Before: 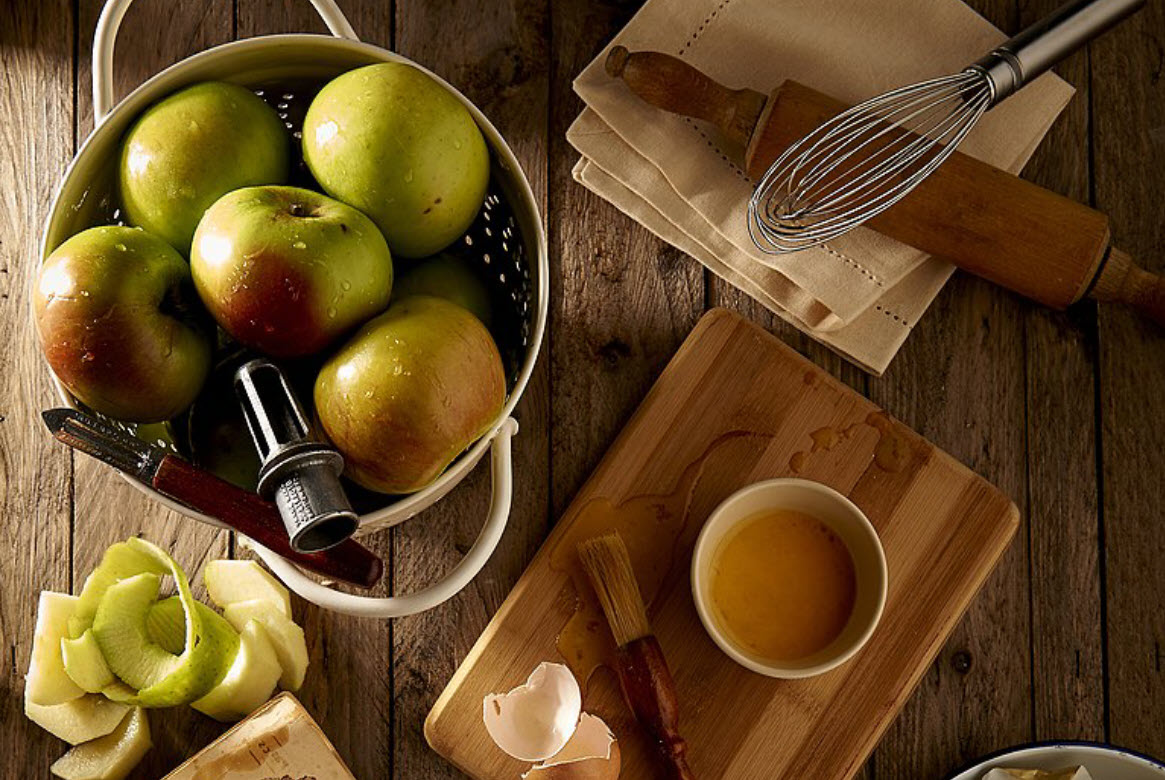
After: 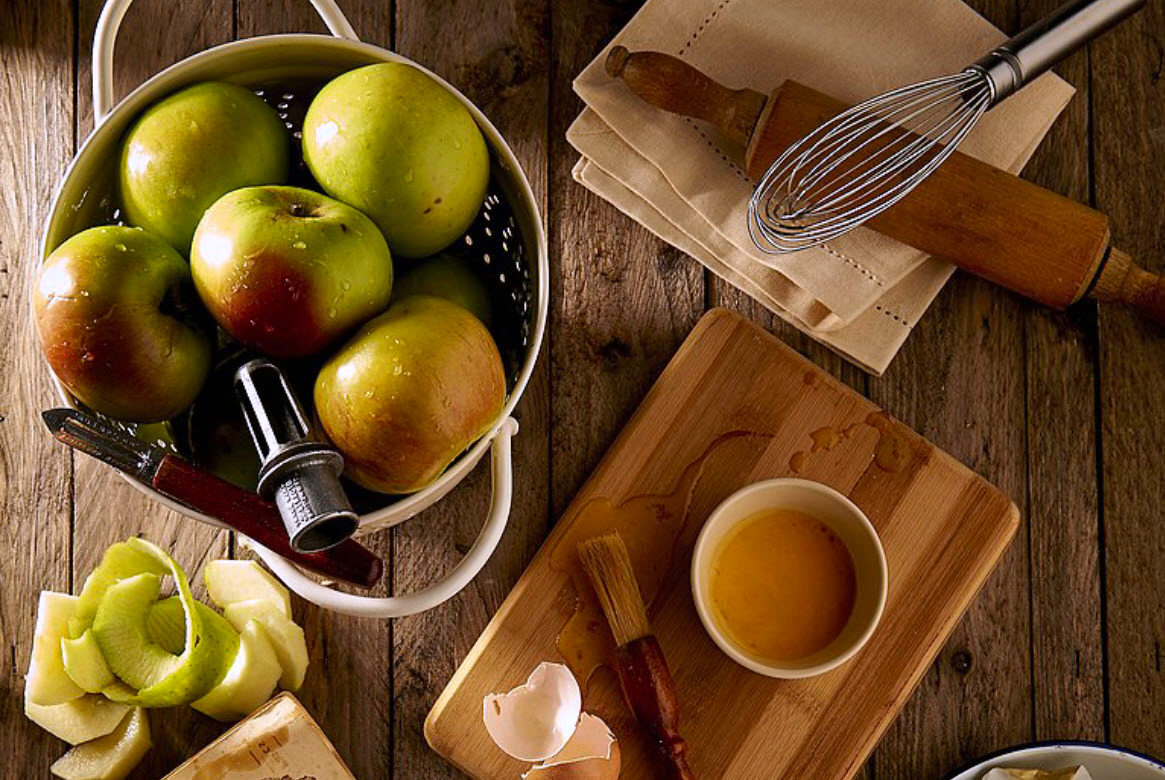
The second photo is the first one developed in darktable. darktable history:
contrast brightness saturation: saturation 0.13
shadows and highlights: shadows 45.15, highlights -65.93, soften with gaussian
white balance: blue 1.104
